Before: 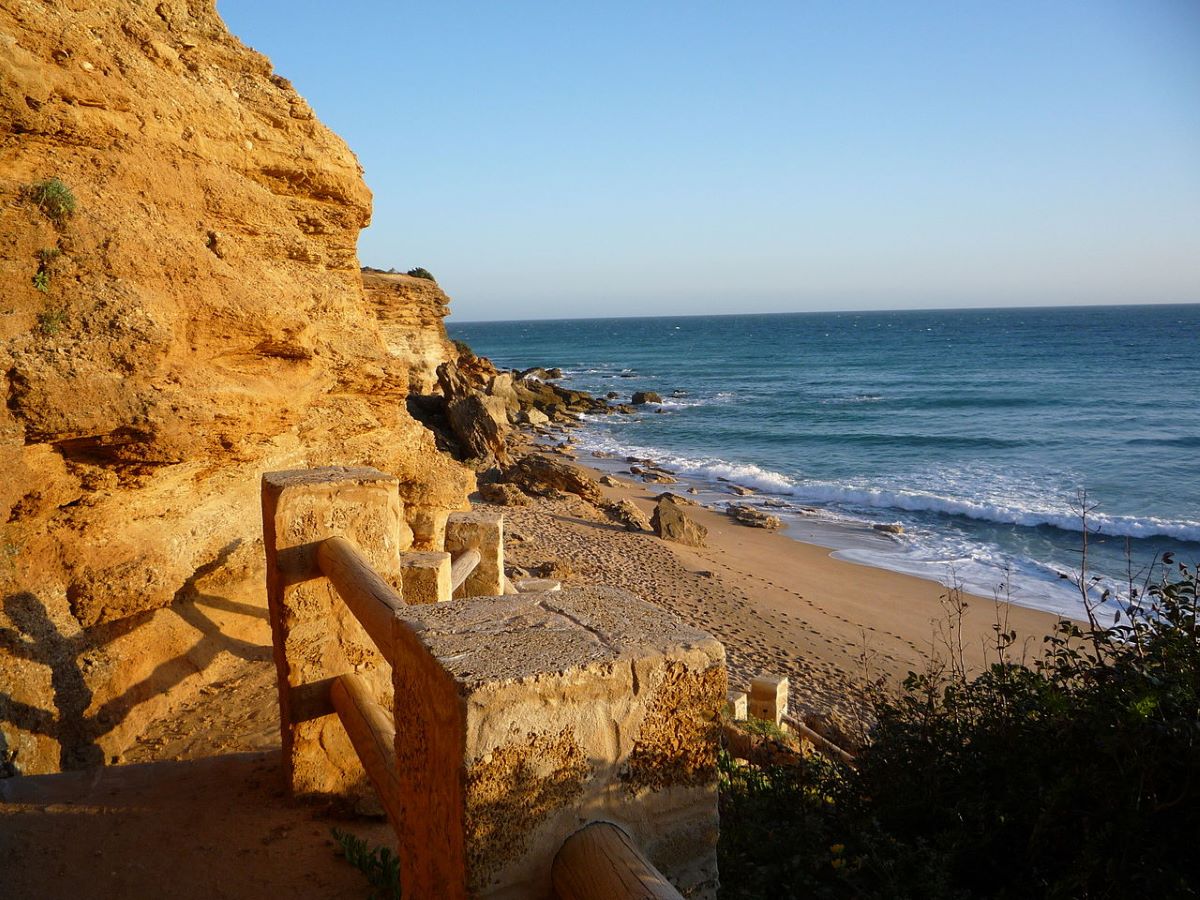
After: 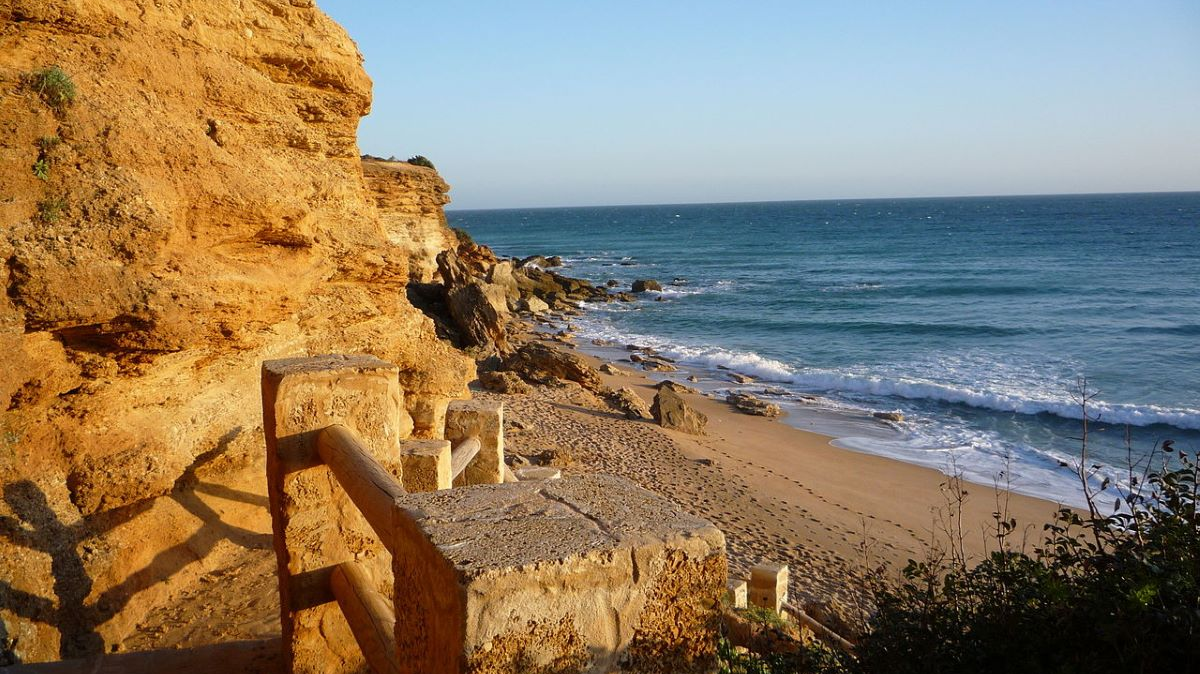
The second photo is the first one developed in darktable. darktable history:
crop and rotate: top 12.531%, bottom 12.527%
